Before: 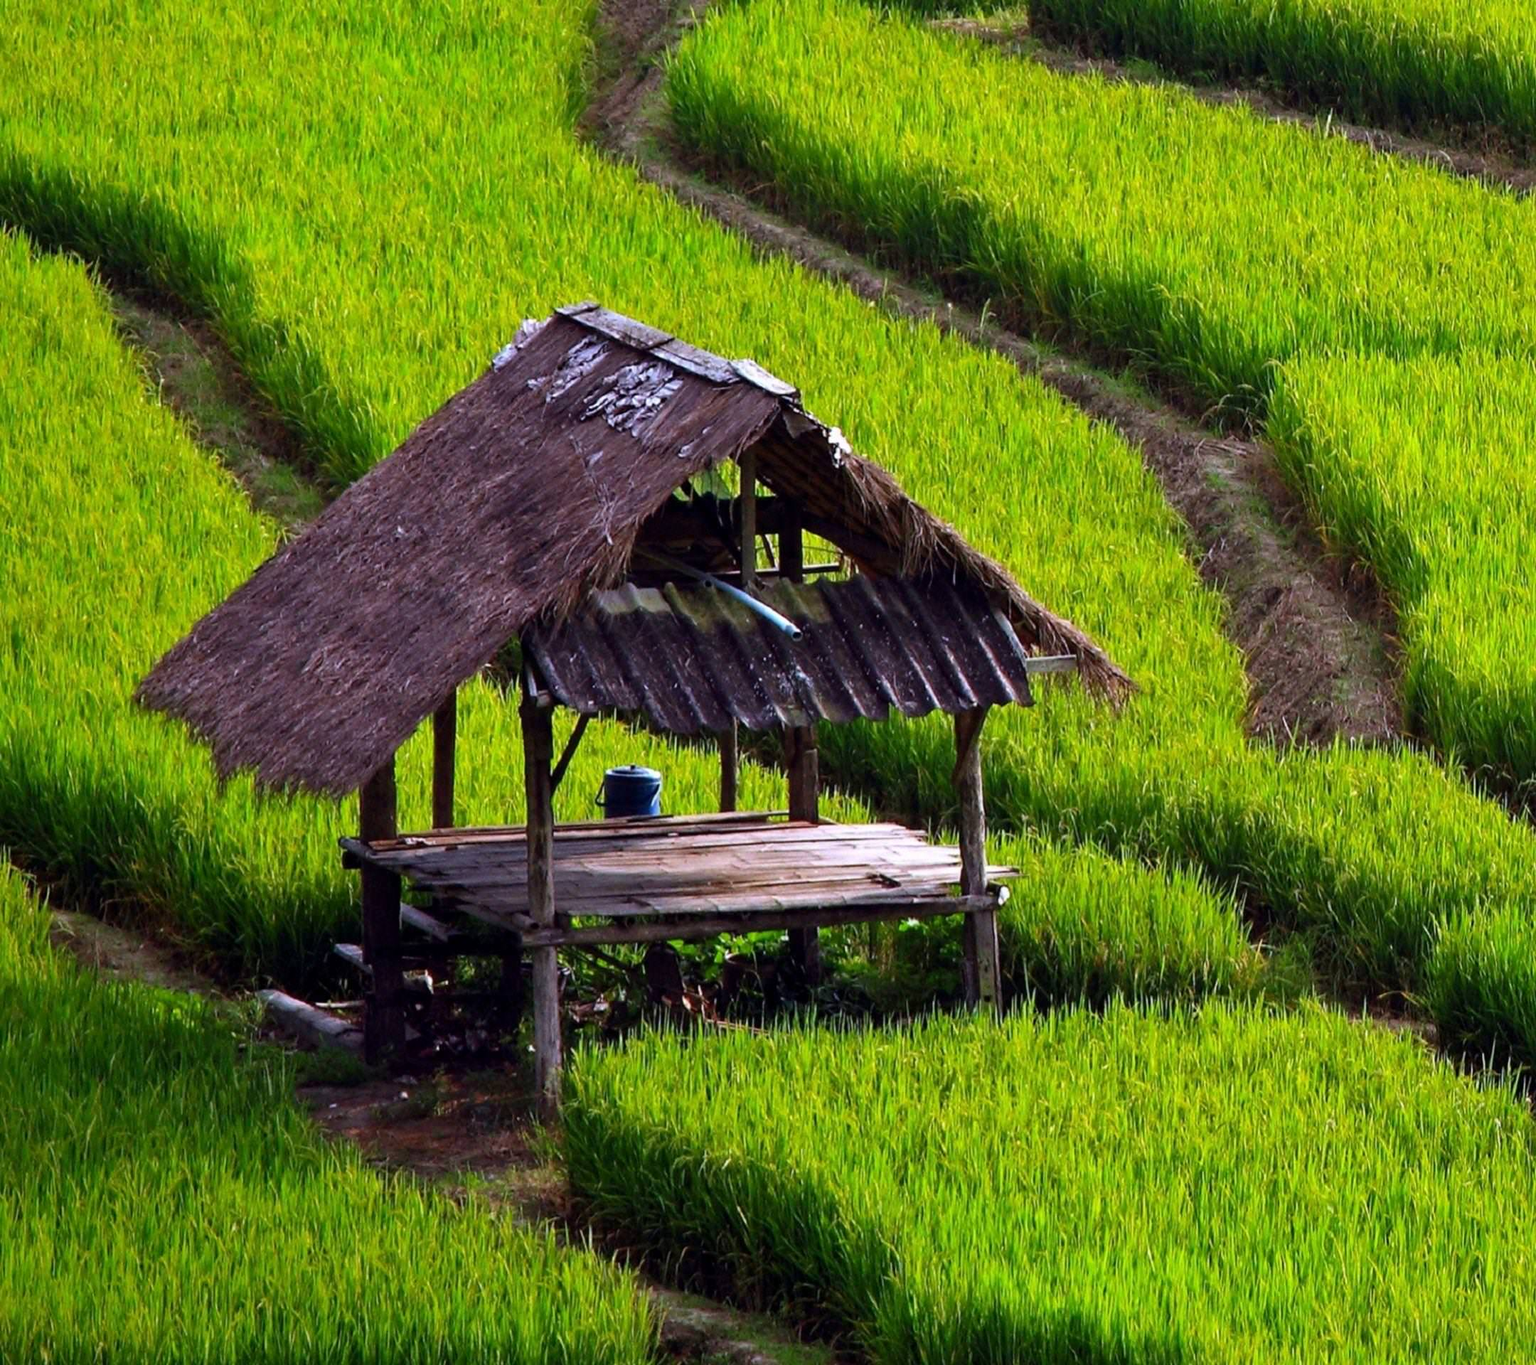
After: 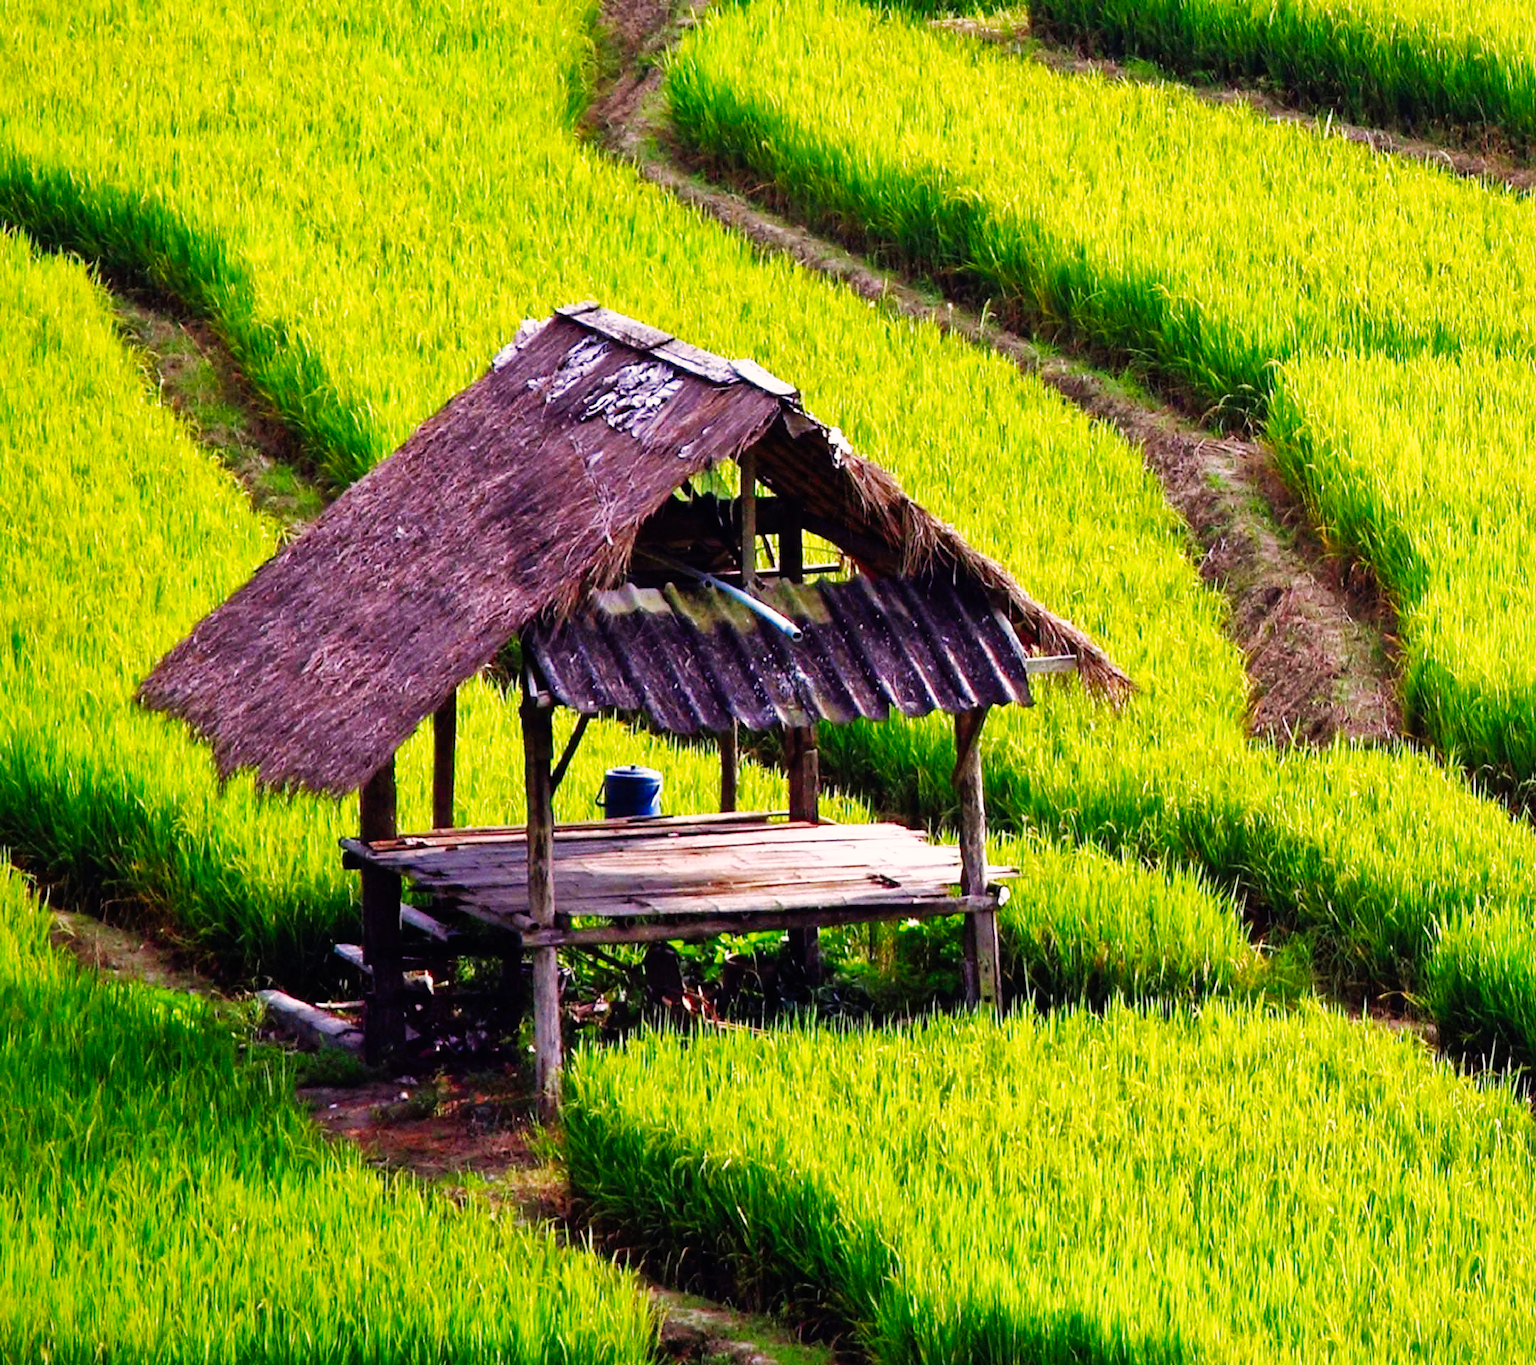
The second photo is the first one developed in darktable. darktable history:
base curve: curves: ch0 [(0, 0) (0.007, 0.004) (0.027, 0.03) (0.046, 0.07) (0.207, 0.54) (0.442, 0.872) (0.673, 0.972) (1, 1)], preserve colors none
shadows and highlights: highlights color adjustment 0.483%
color correction: highlights a* 5.97, highlights b* 4.67
